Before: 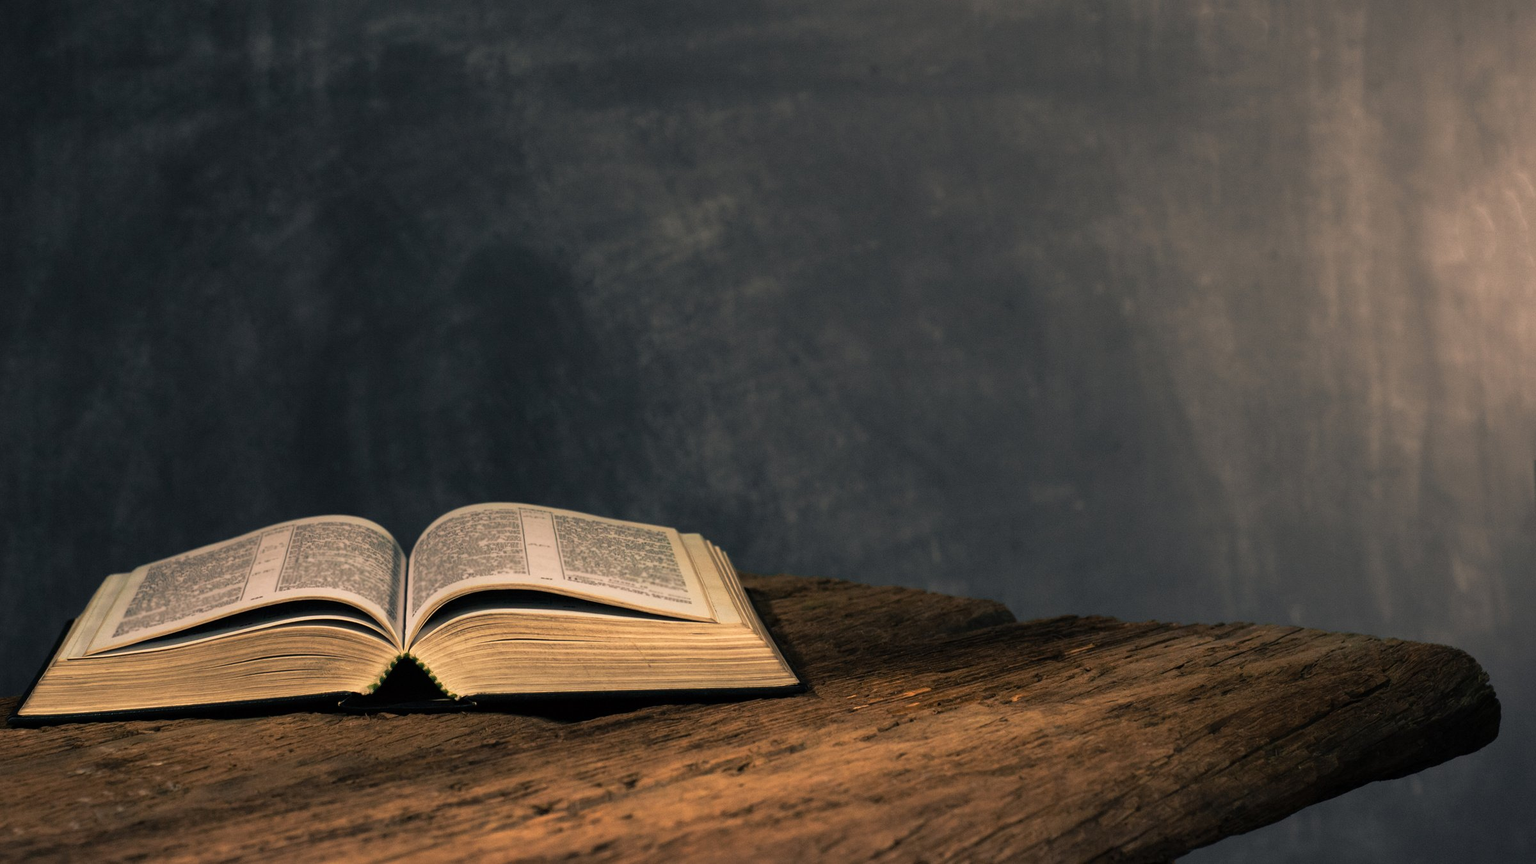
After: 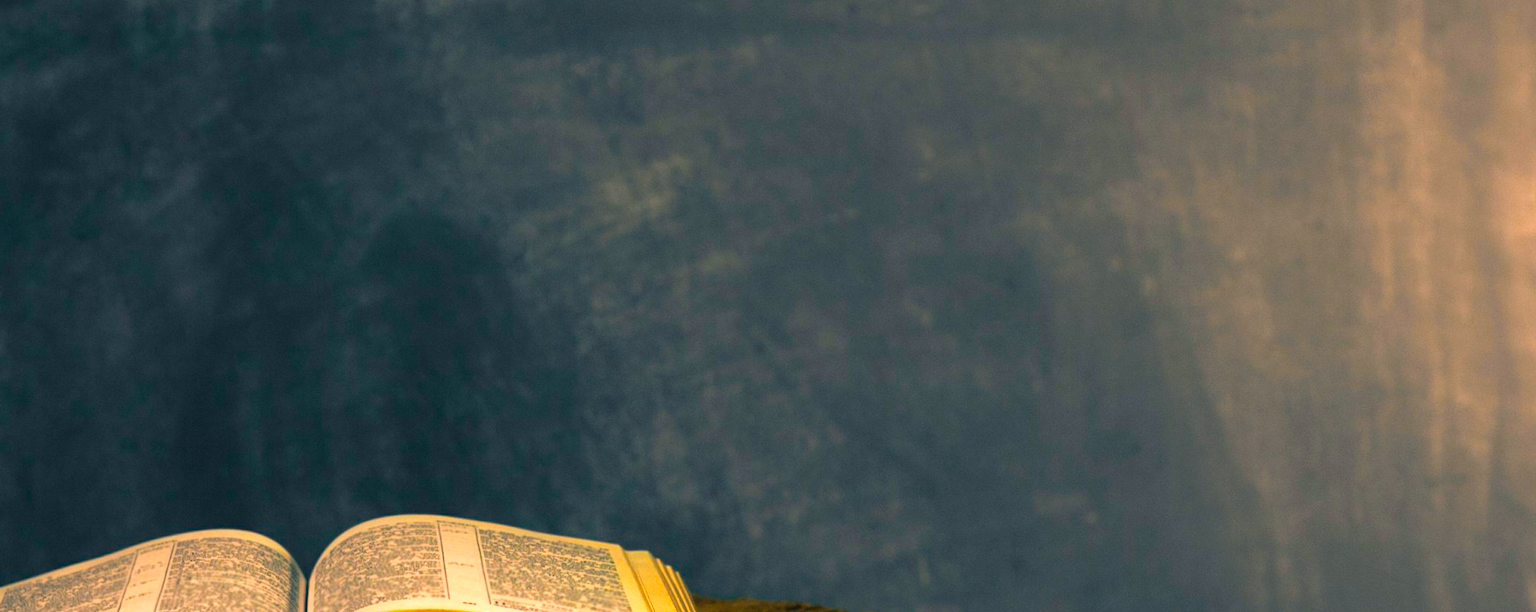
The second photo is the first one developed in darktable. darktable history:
crop and rotate: left 9.425%, top 7.197%, right 4.927%, bottom 32.057%
exposure: black level correction 0, exposure 0.7 EV, compensate highlight preservation false
color balance rgb: shadows lift › luminance -7.853%, shadows lift › chroma 2.227%, shadows lift › hue 199.08°, highlights gain › chroma 0.143%, highlights gain › hue 331.01°, linear chroma grading › global chroma 14.664%, perceptual saturation grading › global saturation 25.314%, global vibrance 50.434%
